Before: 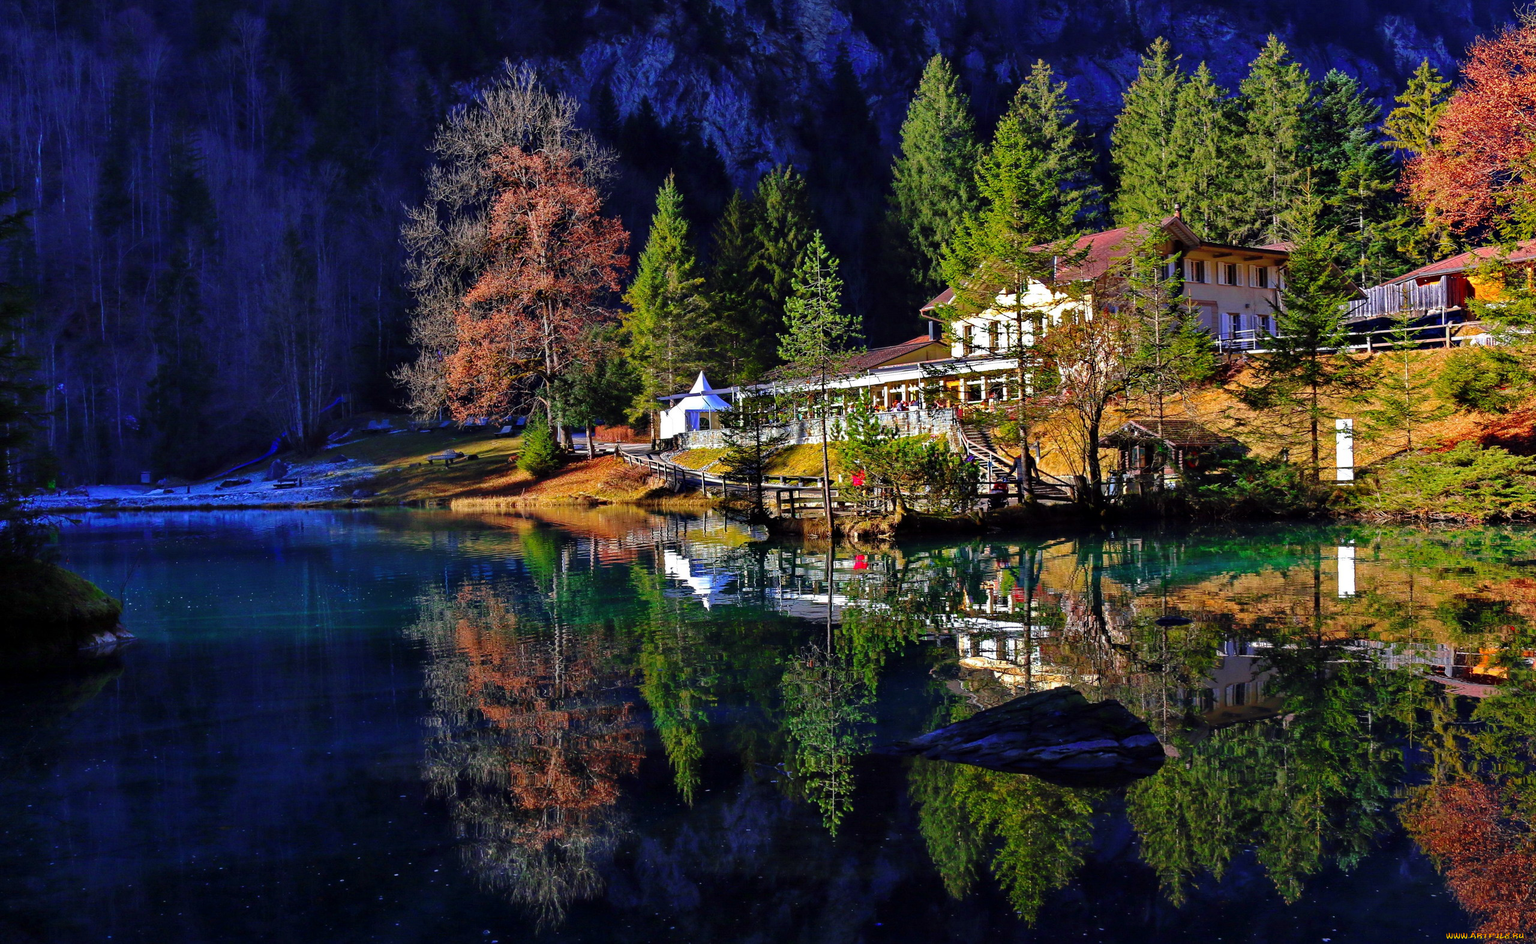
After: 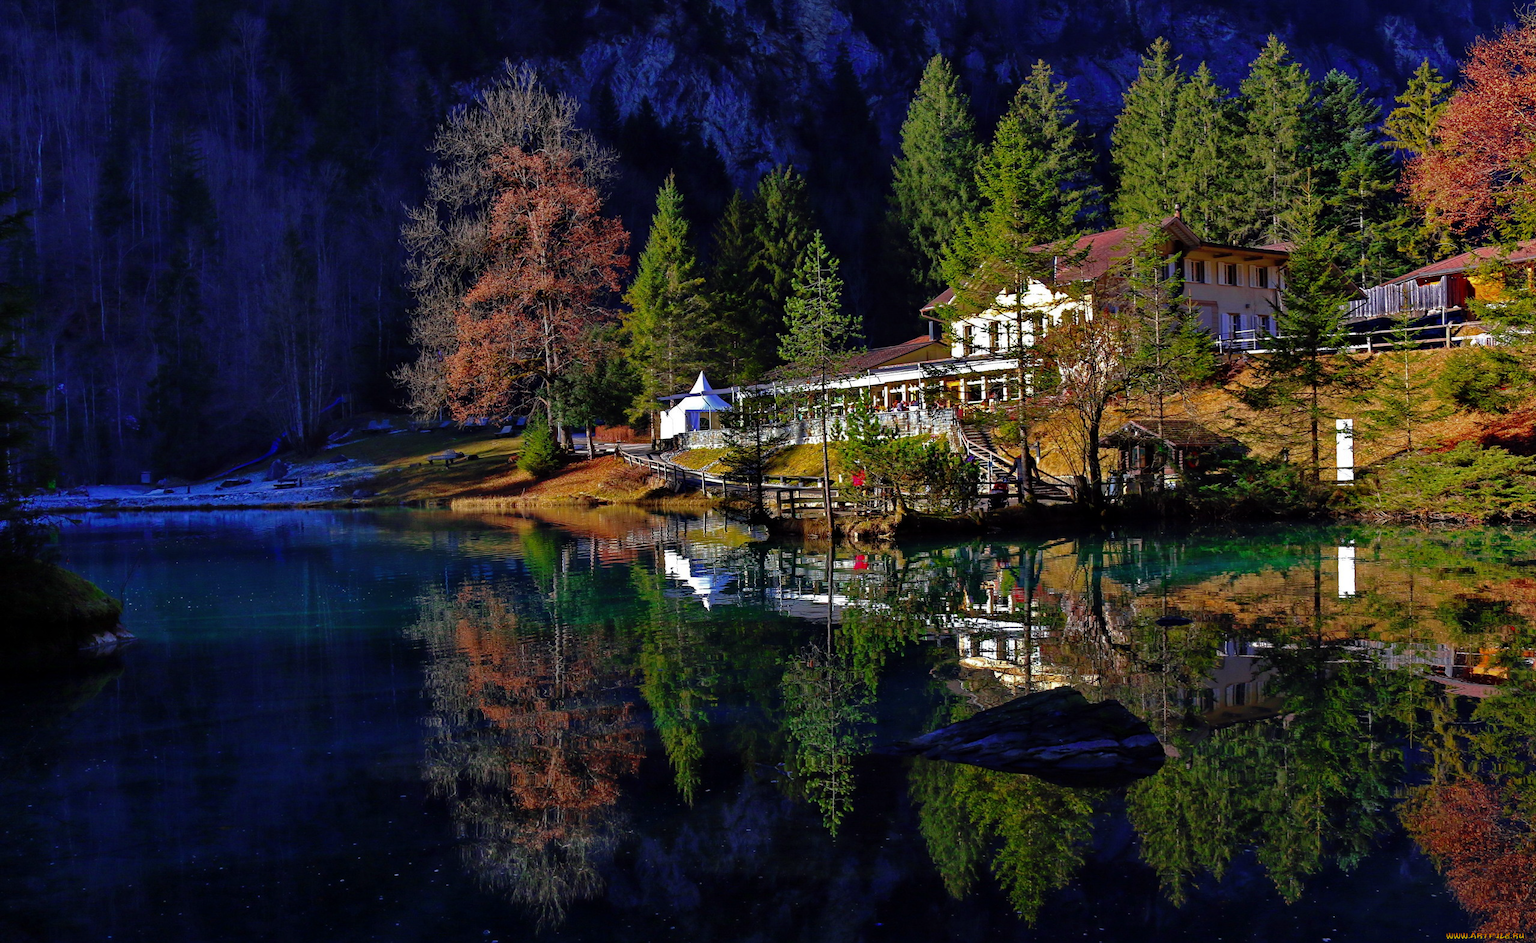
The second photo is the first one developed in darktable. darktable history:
base curve: curves: ch0 [(0, 0) (0.595, 0.418) (1, 1)]
